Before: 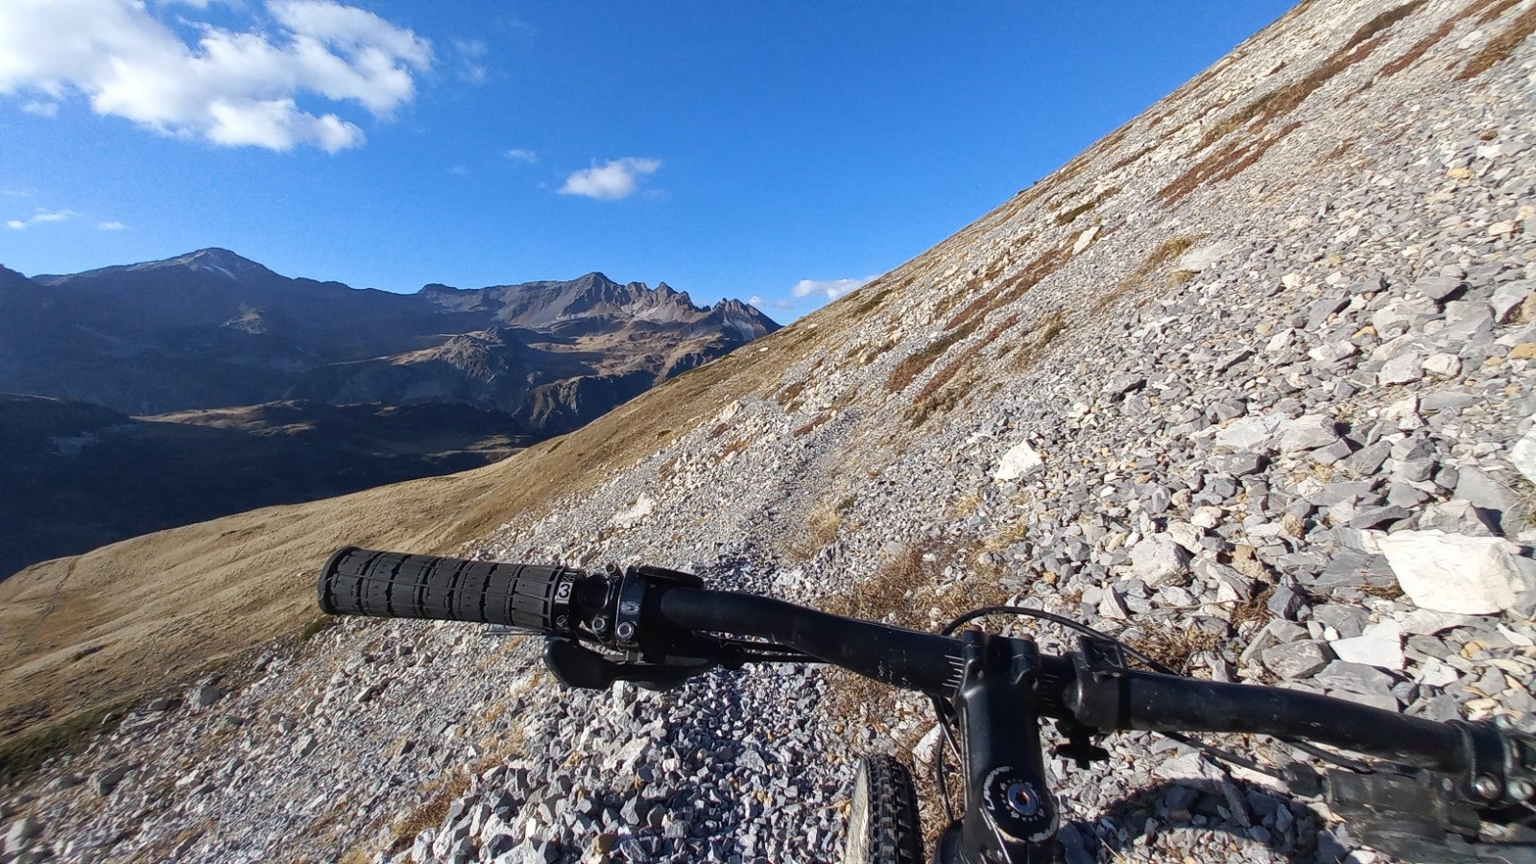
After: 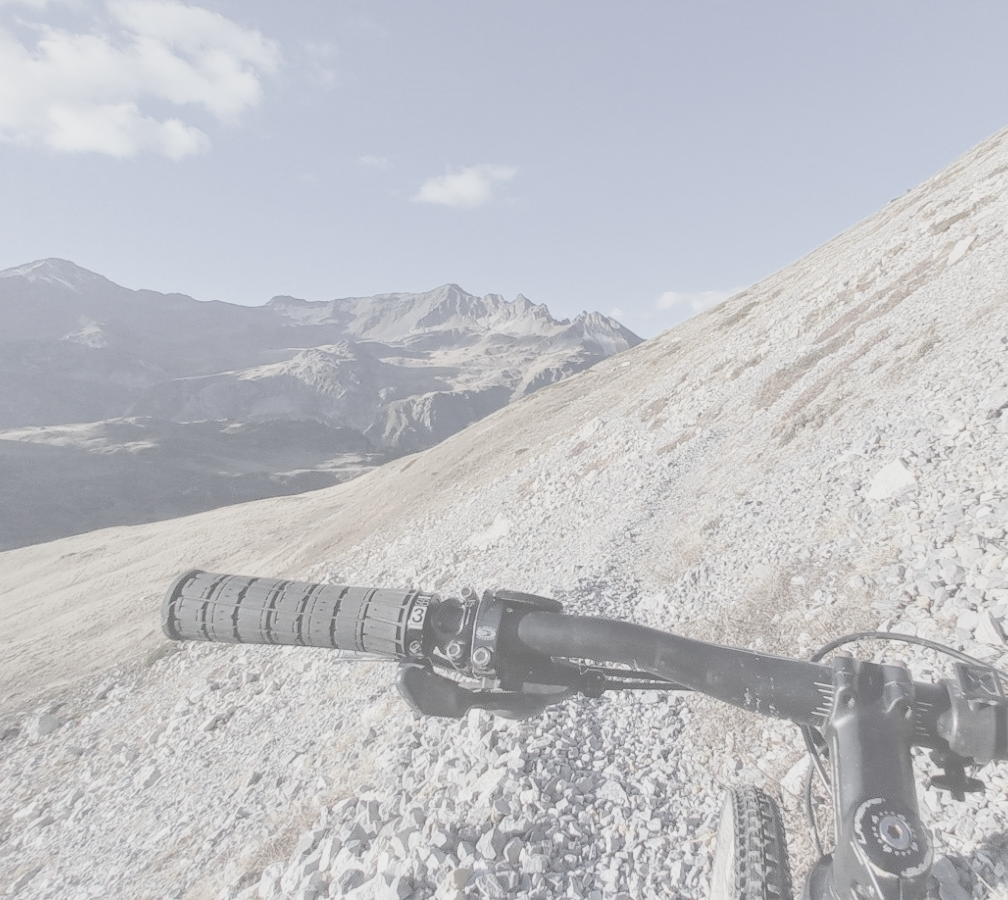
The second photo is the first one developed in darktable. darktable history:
exposure: exposure 1 EV, compensate highlight preservation false
crop: left 10.672%, right 26.31%
filmic rgb: middle gray luminance 4.19%, black relative exposure -13.12 EV, white relative exposure 5 EV, target black luminance 0%, hardness 5.19, latitude 59.49%, contrast 0.765, highlights saturation mix 5.65%, shadows ↔ highlights balance 25.74%
contrast brightness saturation: contrast -0.319, brightness 0.753, saturation -0.798
local contrast: on, module defaults
